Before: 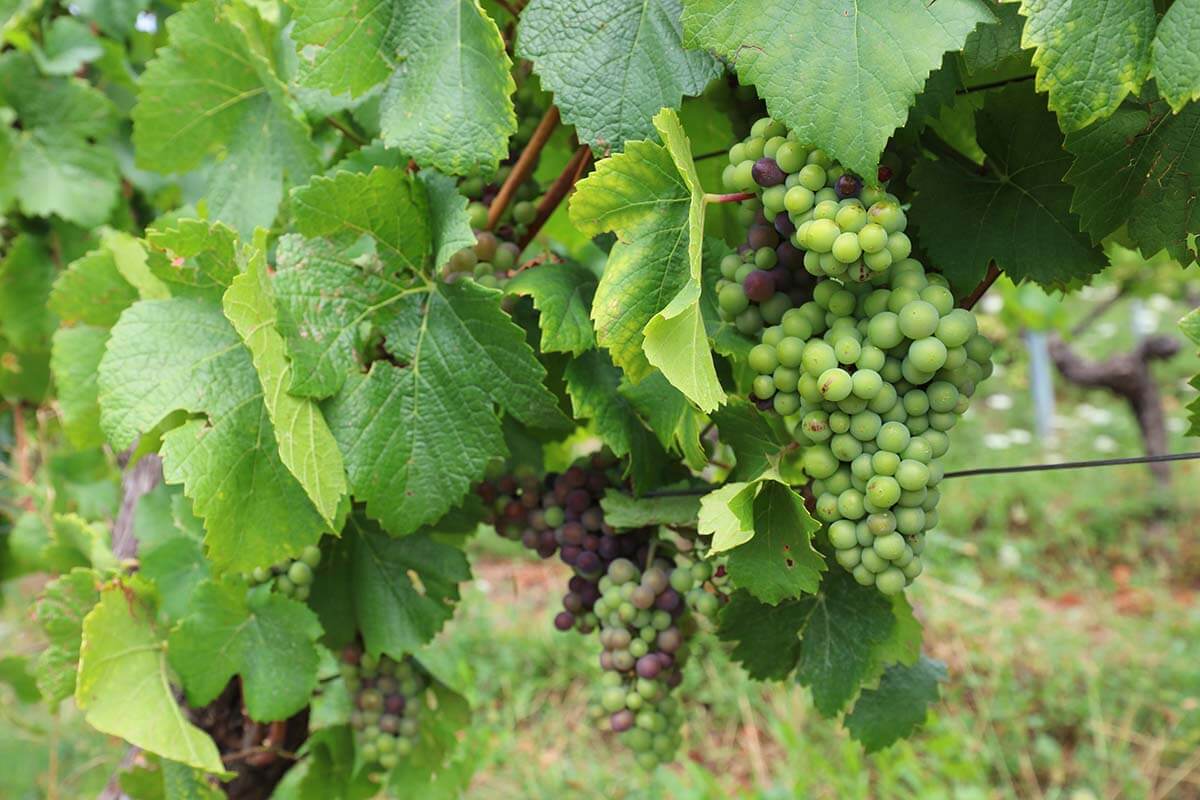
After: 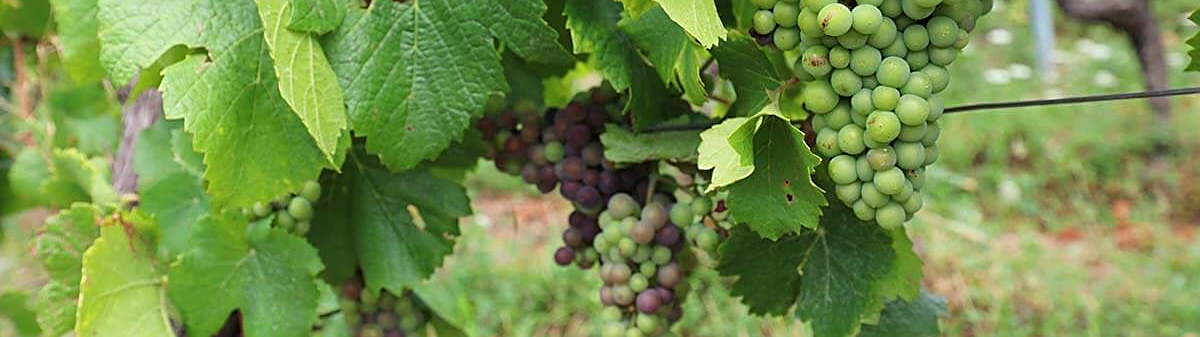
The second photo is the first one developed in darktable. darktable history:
sharpen: on, module defaults
crop: top 45.646%, bottom 12.126%
